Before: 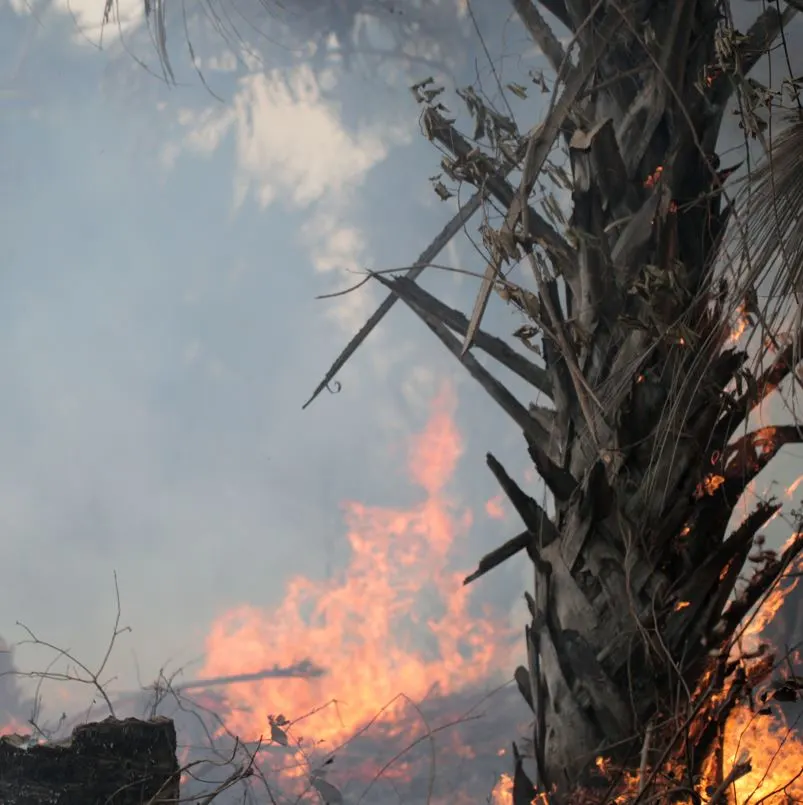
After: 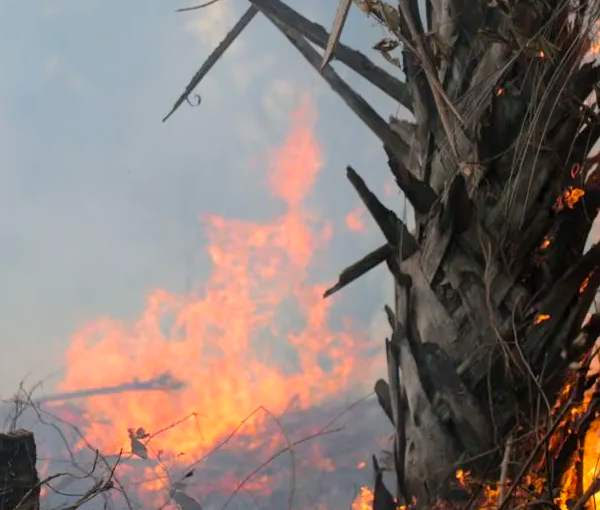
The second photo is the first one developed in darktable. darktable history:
crop and rotate: left 17.44%, top 35.67%, right 7.76%, bottom 0.885%
color balance rgb: perceptual saturation grading › global saturation 29.569%, perceptual brilliance grading › mid-tones 9.433%, perceptual brilliance grading › shadows 15.497%
